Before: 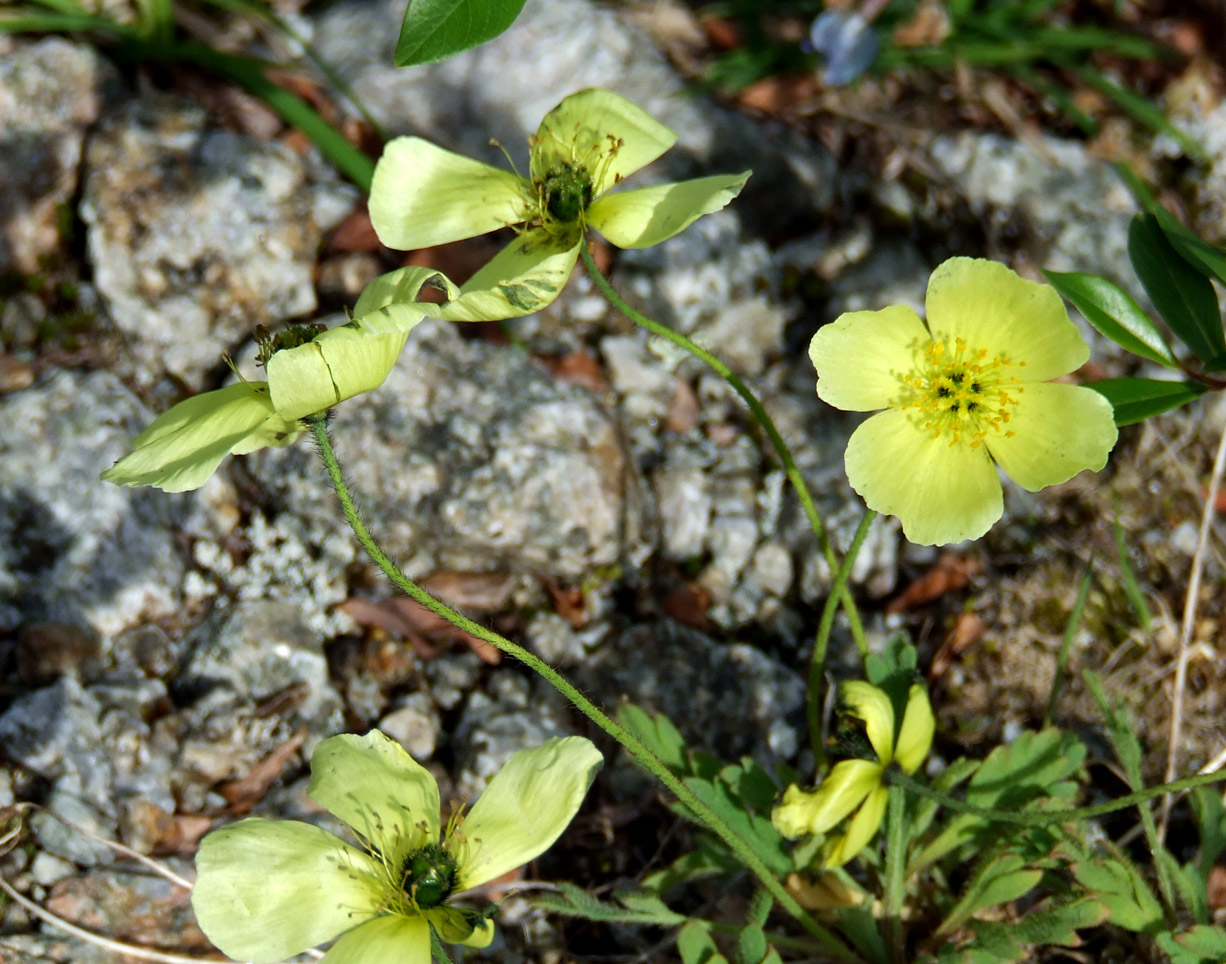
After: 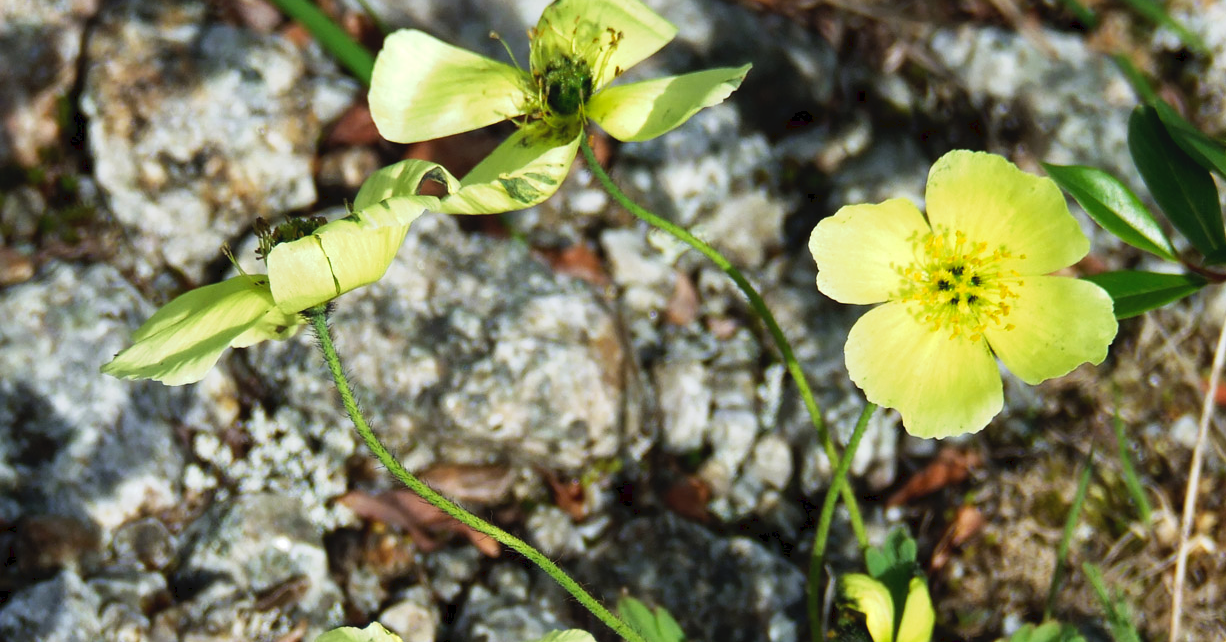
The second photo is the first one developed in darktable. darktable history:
crop: top 11.166%, bottom 22.168%
tone curve: curves: ch0 [(0, 0) (0.003, 0.045) (0.011, 0.051) (0.025, 0.057) (0.044, 0.074) (0.069, 0.096) (0.1, 0.125) (0.136, 0.16) (0.177, 0.201) (0.224, 0.242) (0.277, 0.299) (0.335, 0.362) (0.399, 0.432) (0.468, 0.512) (0.543, 0.601) (0.623, 0.691) (0.709, 0.786) (0.801, 0.876) (0.898, 0.927) (1, 1)], preserve colors none
